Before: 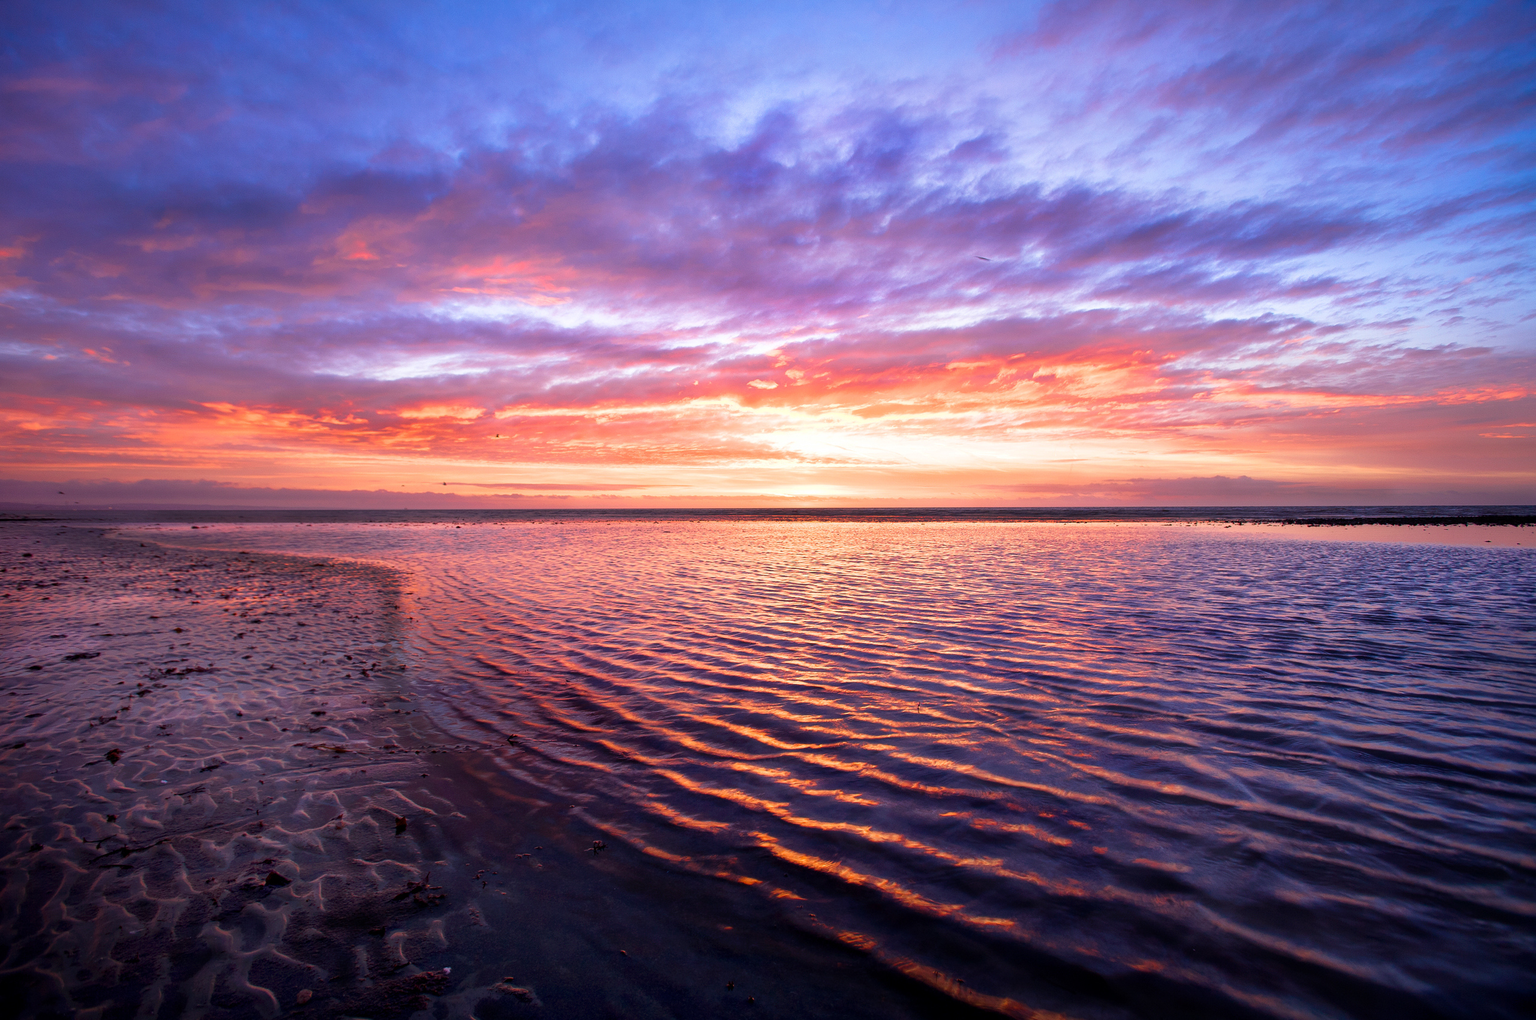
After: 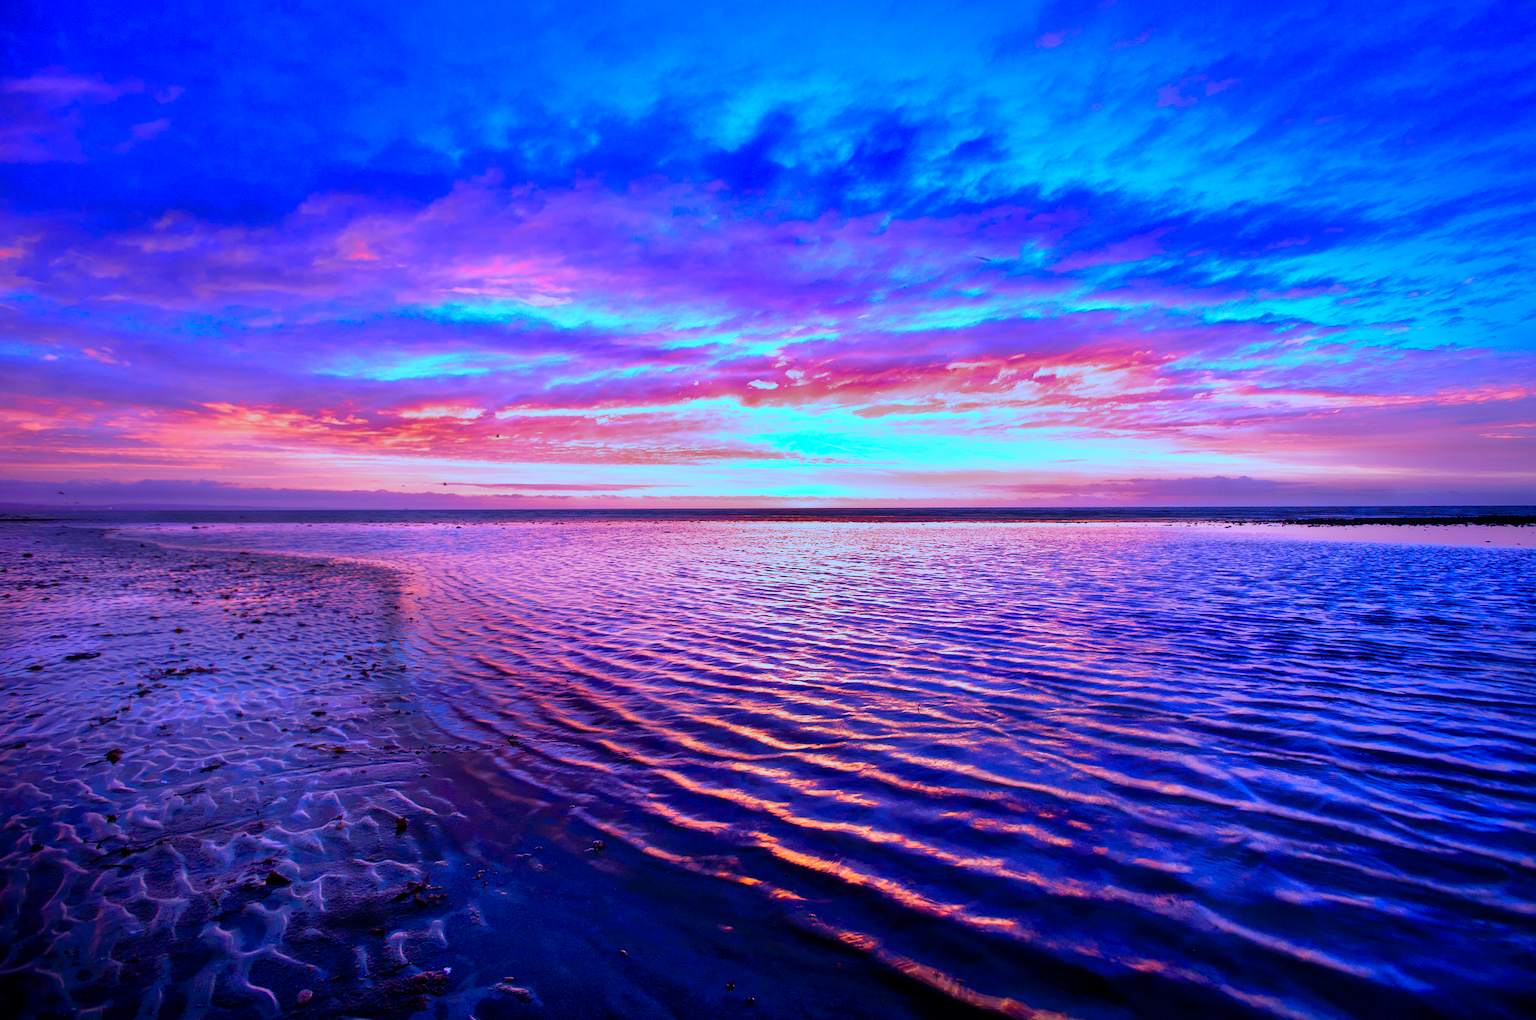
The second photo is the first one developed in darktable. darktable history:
color calibration: illuminant as shot in camera, x 0.441, y 0.414, temperature 2862.81 K
shadows and highlights: radius 115.97, shadows 42.51, highlights -62.16, soften with gaussian
color balance rgb: linear chroma grading › global chroma 15.263%, perceptual saturation grading › global saturation 16.096%, global vibrance 20%
